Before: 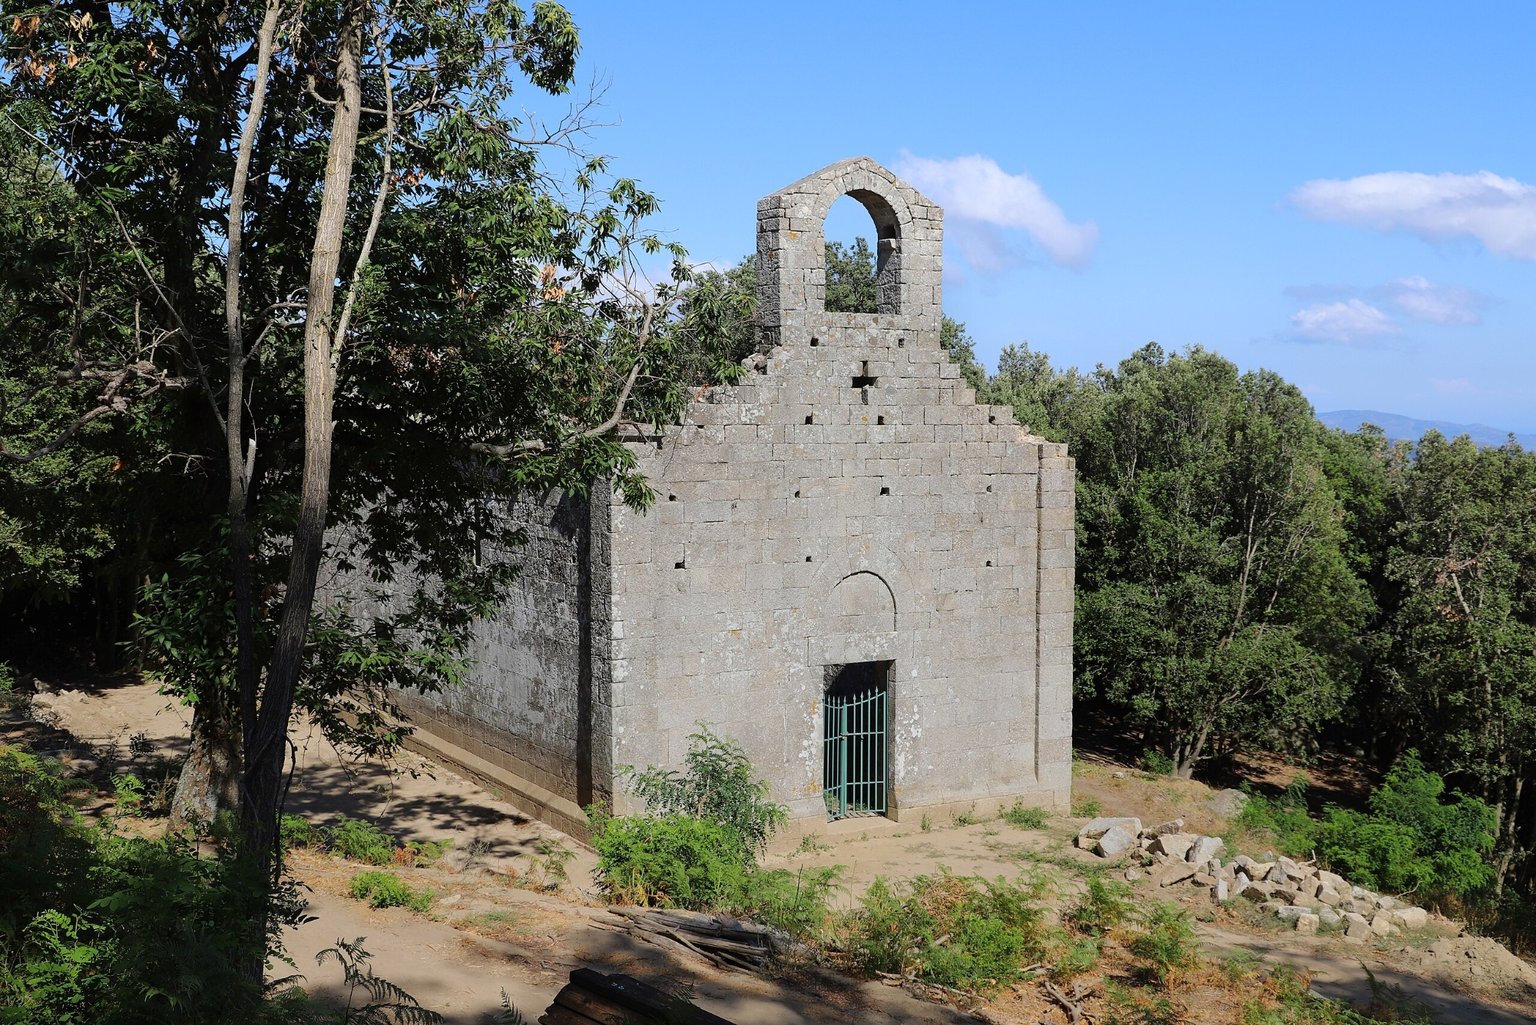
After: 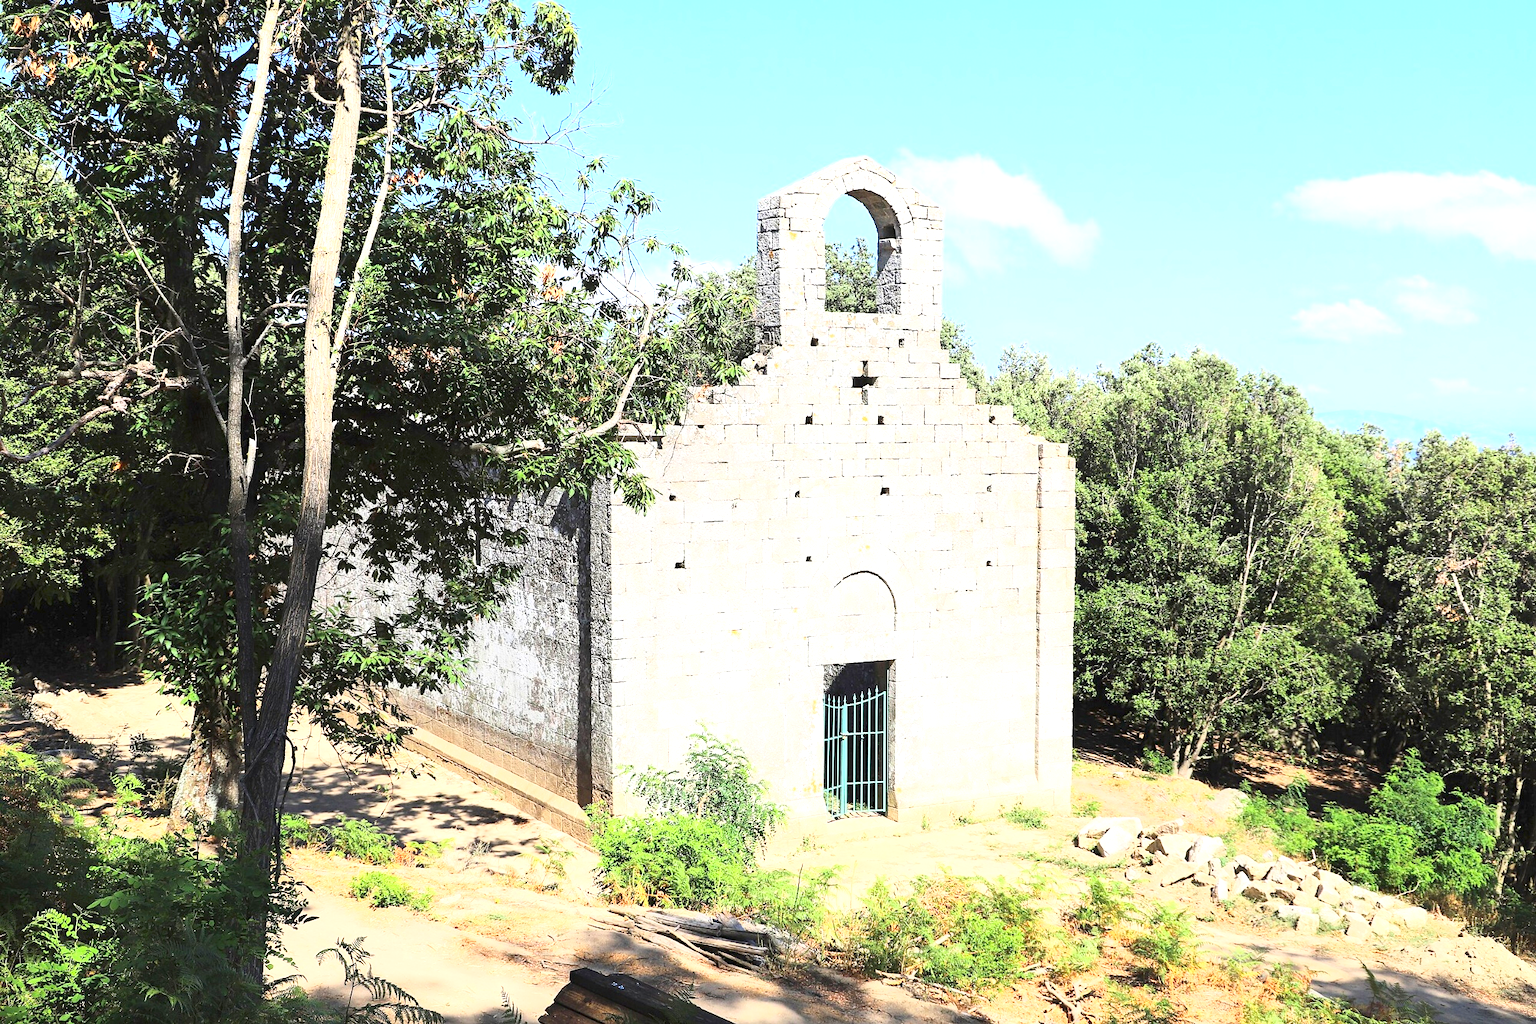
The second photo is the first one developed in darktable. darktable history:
exposure: black level correction 0, exposure 1.45 EV, compensate exposure bias true, compensate highlight preservation false
base curve: curves: ch0 [(0, 0) (0.557, 0.834) (1, 1)]
